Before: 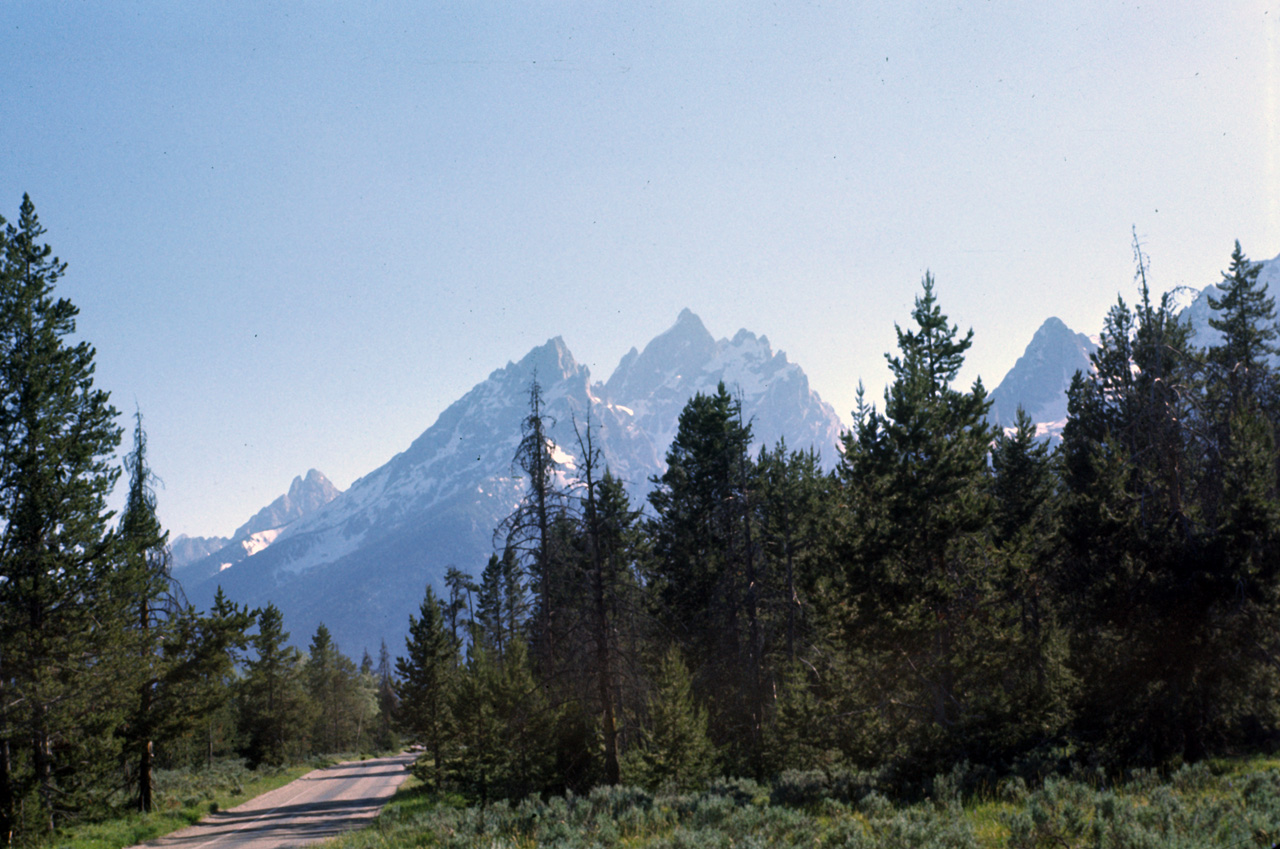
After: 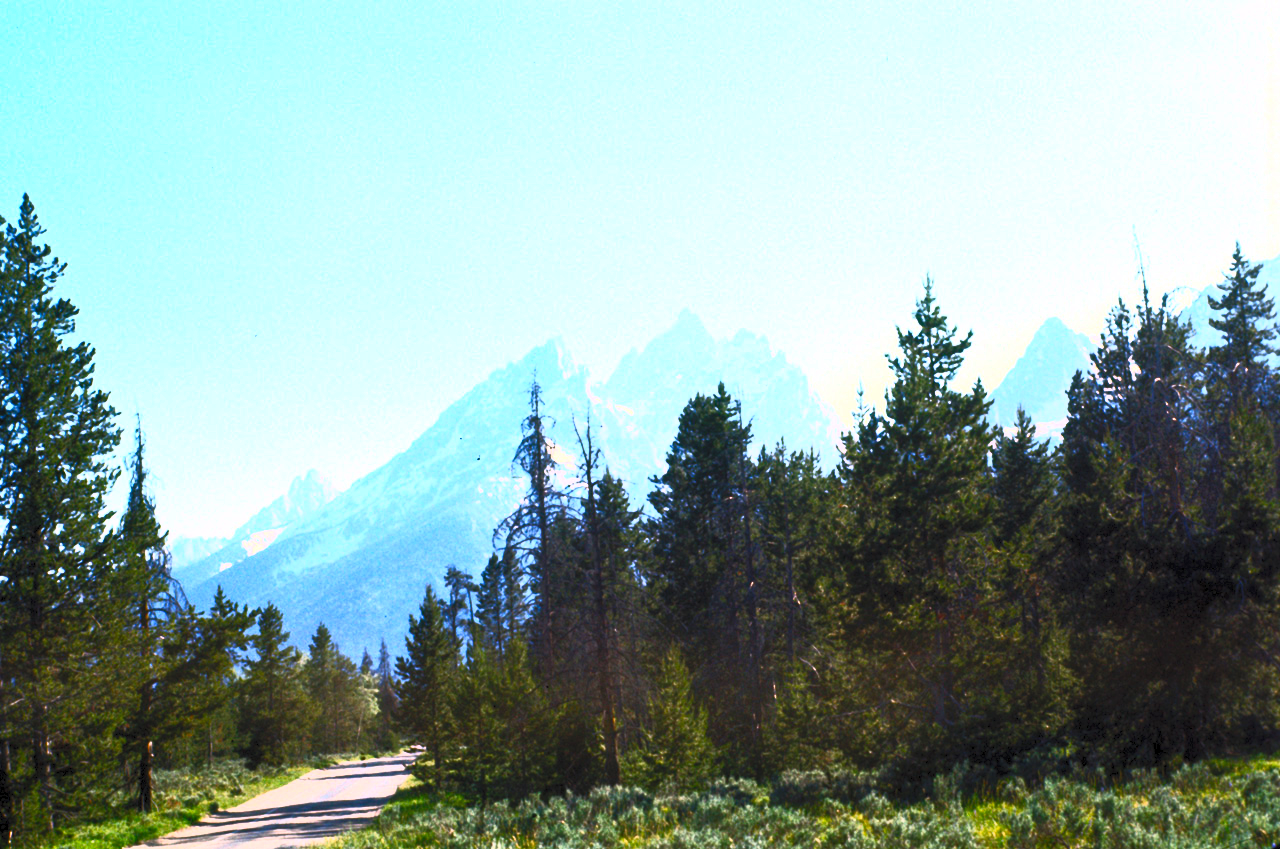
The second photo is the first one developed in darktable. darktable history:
contrast brightness saturation: contrast 0.999, brightness 0.983, saturation 0.982
